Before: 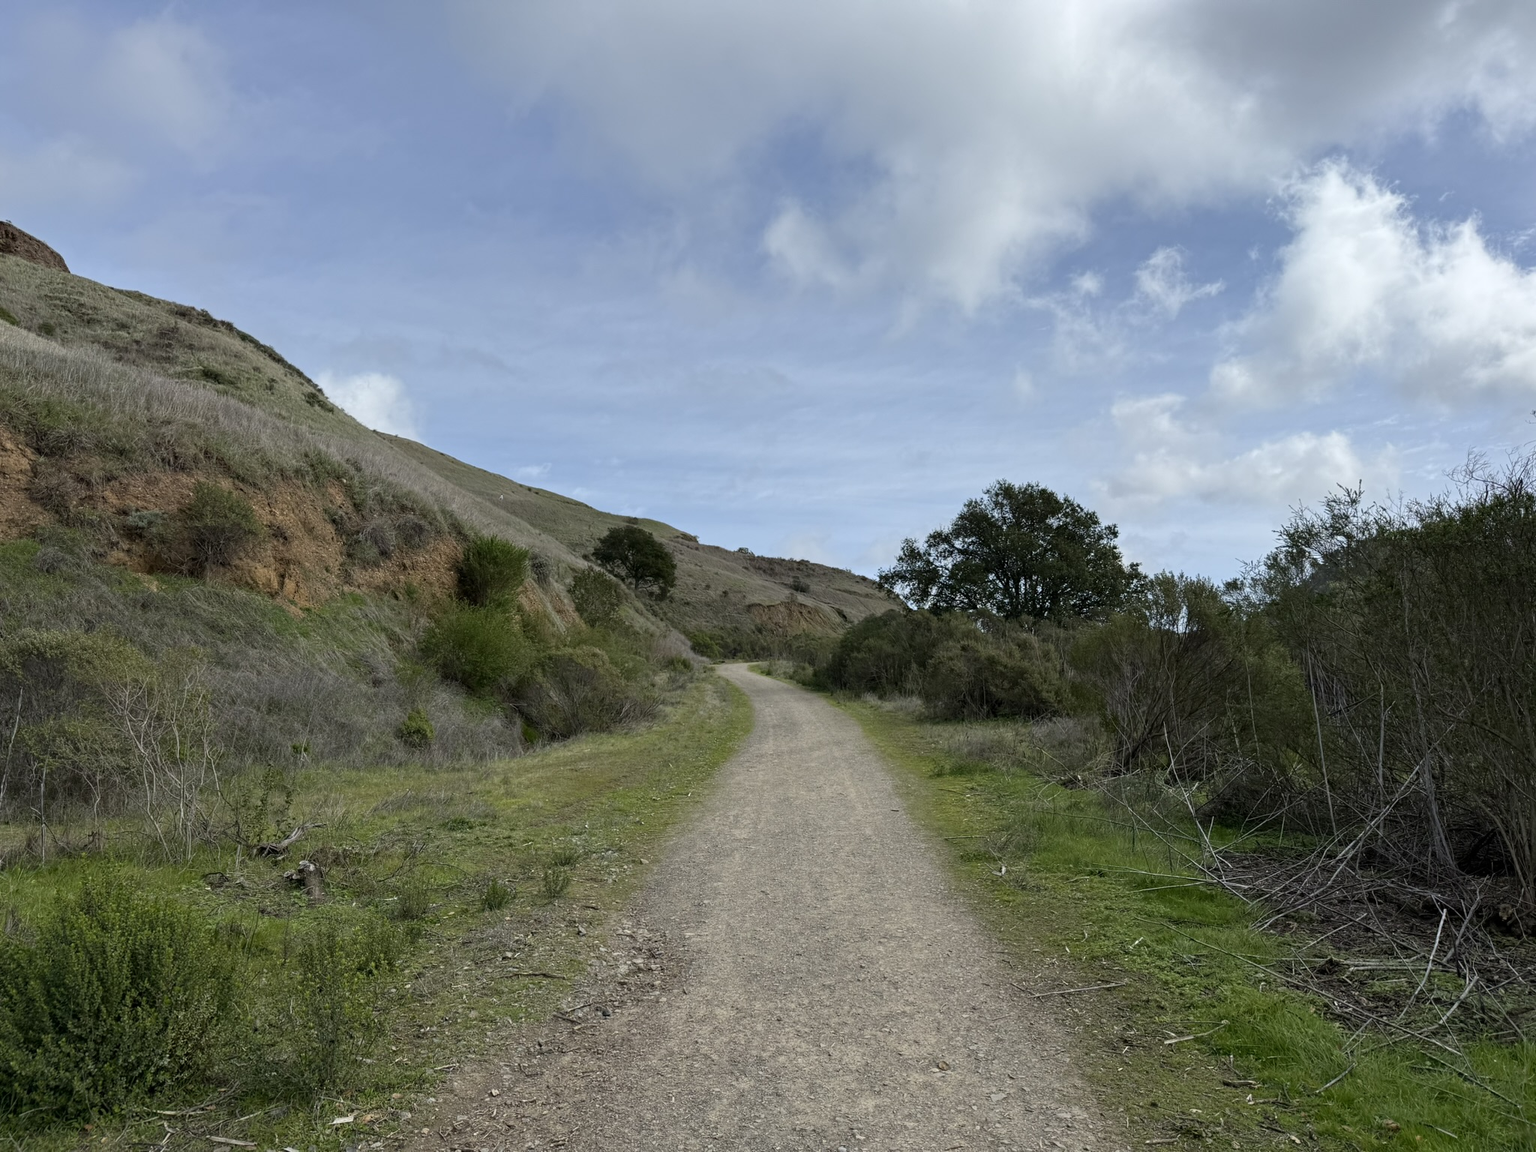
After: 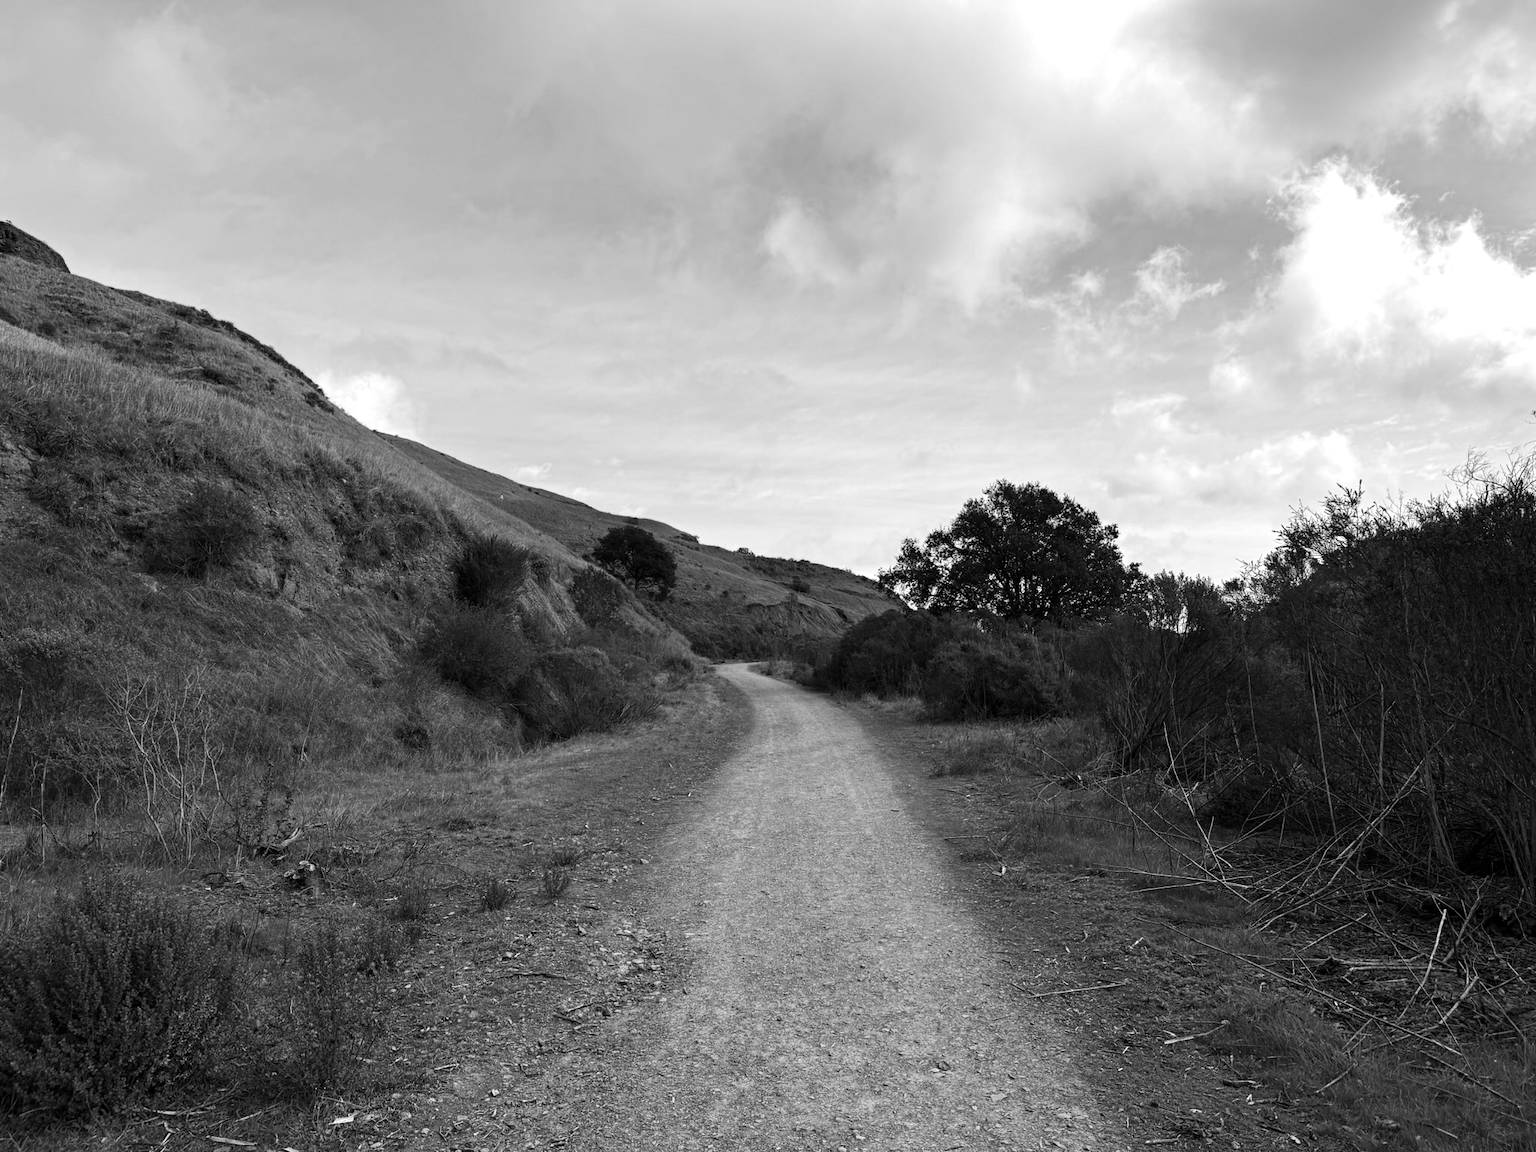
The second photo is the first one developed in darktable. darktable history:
monochrome: on, module defaults
tone equalizer: -8 EV -0.75 EV, -7 EV -0.7 EV, -6 EV -0.6 EV, -5 EV -0.4 EV, -3 EV 0.4 EV, -2 EV 0.6 EV, -1 EV 0.7 EV, +0 EV 0.75 EV, edges refinement/feathering 500, mask exposure compensation -1.57 EV, preserve details no
color zones: curves: ch0 [(0, 0.5) (0.125, 0.4) (0.25, 0.5) (0.375, 0.4) (0.5, 0.4) (0.625, 0.6) (0.75, 0.6) (0.875, 0.5)]; ch1 [(0, 0.4) (0.125, 0.5) (0.25, 0.4) (0.375, 0.4) (0.5, 0.4) (0.625, 0.4) (0.75, 0.5) (0.875, 0.4)]; ch2 [(0, 0.6) (0.125, 0.5) (0.25, 0.5) (0.375, 0.6) (0.5, 0.6) (0.625, 0.5) (0.75, 0.5) (0.875, 0.5)]
exposure: exposure -0.293 EV, compensate highlight preservation false
